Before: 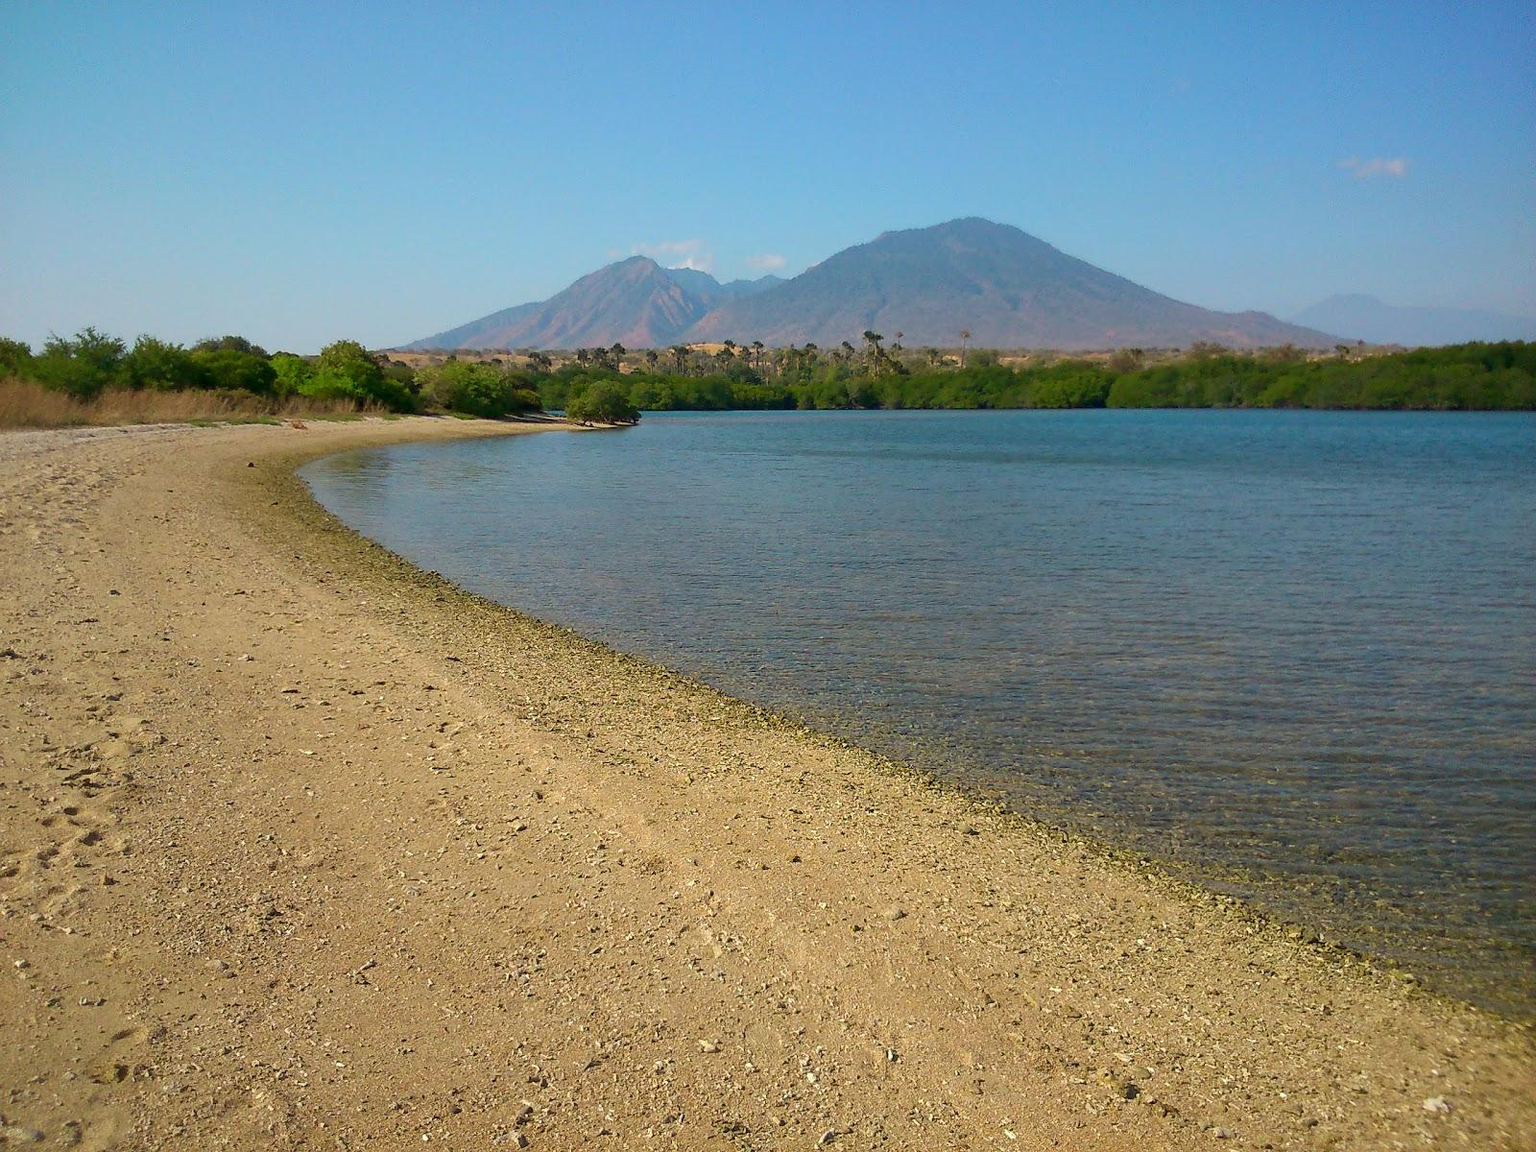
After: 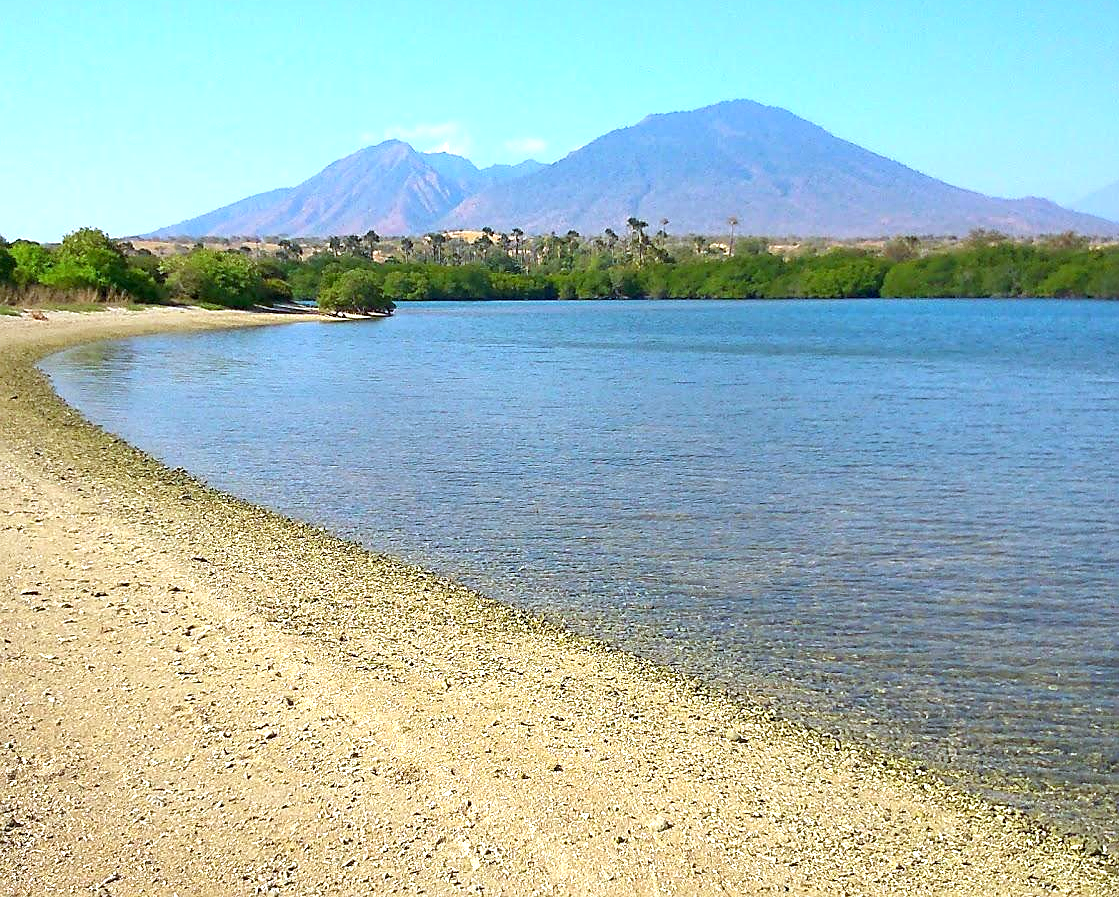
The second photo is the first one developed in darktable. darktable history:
white balance: red 0.926, green 1.003, blue 1.133
sharpen: on, module defaults
crop and rotate: left 17.046%, top 10.659%, right 12.989%, bottom 14.553%
exposure: exposure 1.061 EV, compensate highlight preservation false
